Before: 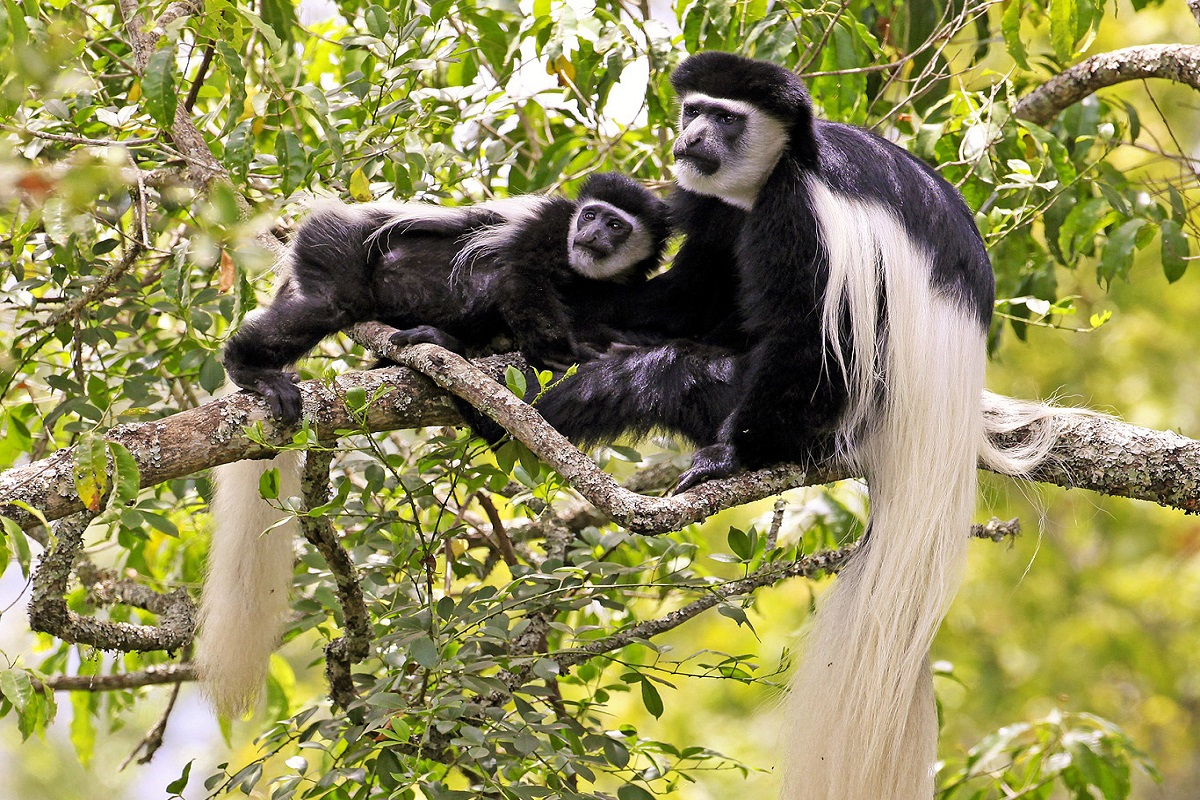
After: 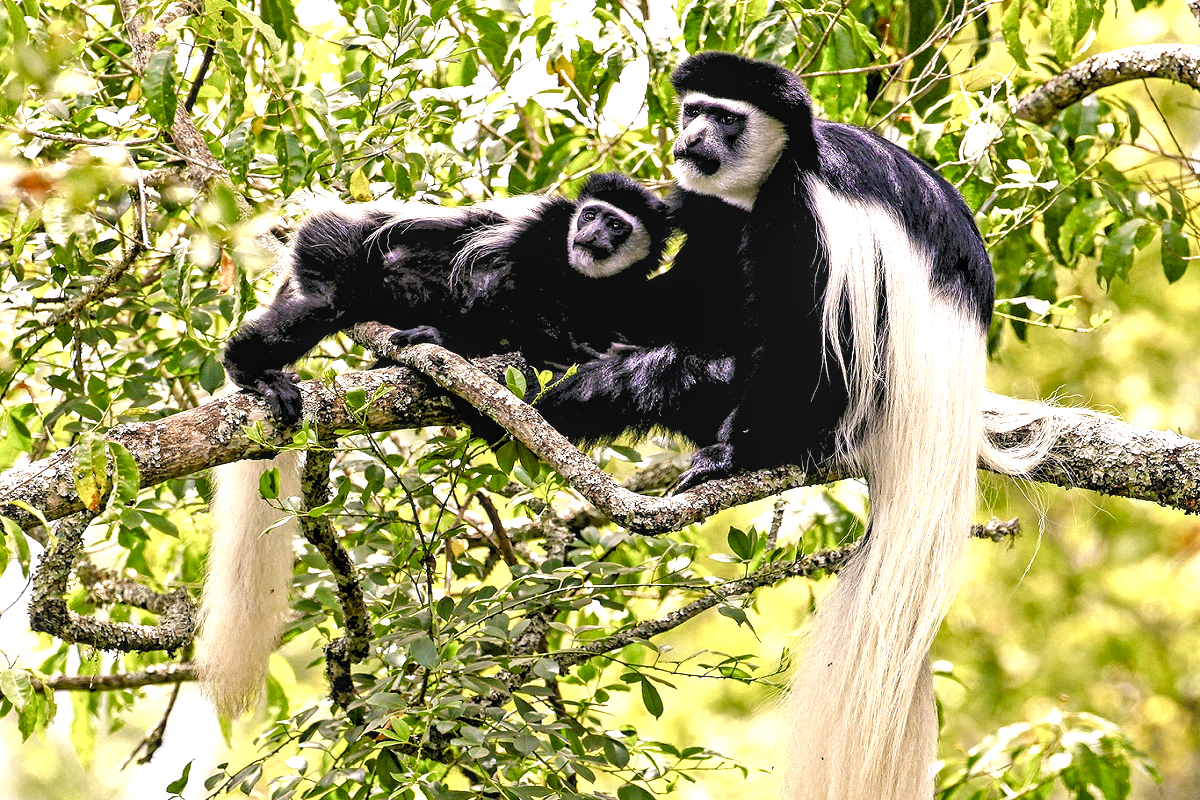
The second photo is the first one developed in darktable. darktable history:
color balance rgb: shadows lift › chroma 2.79%, shadows lift › hue 190.66°, power › hue 171.85°, highlights gain › chroma 2.16%, highlights gain › hue 75.26°, global offset › luminance -0.51%, perceptual saturation grading › highlights -33.8%, perceptual saturation grading › mid-tones 14.98%, perceptual saturation grading › shadows 48.43%, perceptual brilliance grading › highlights 15.68%, perceptual brilliance grading › mid-tones 6.62%, perceptual brilliance grading › shadows -14.98%, global vibrance 11.32%, contrast 5.05%
rgb levels: levels [[0.013, 0.434, 0.89], [0, 0.5, 1], [0, 0.5, 1]]
local contrast: on, module defaults
